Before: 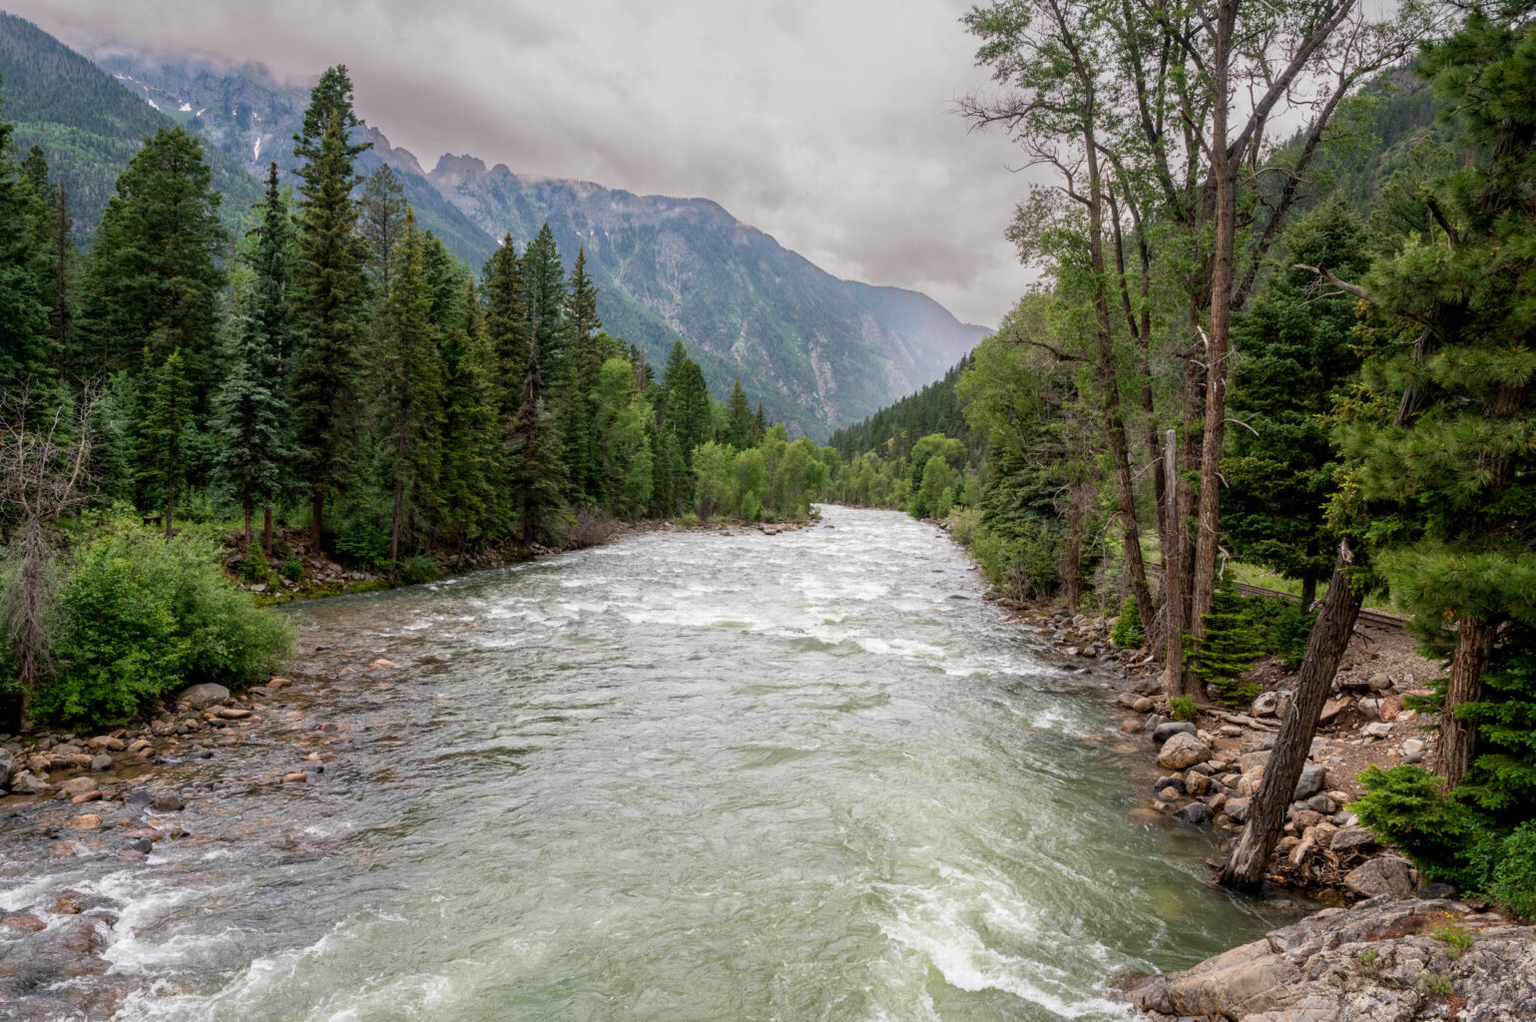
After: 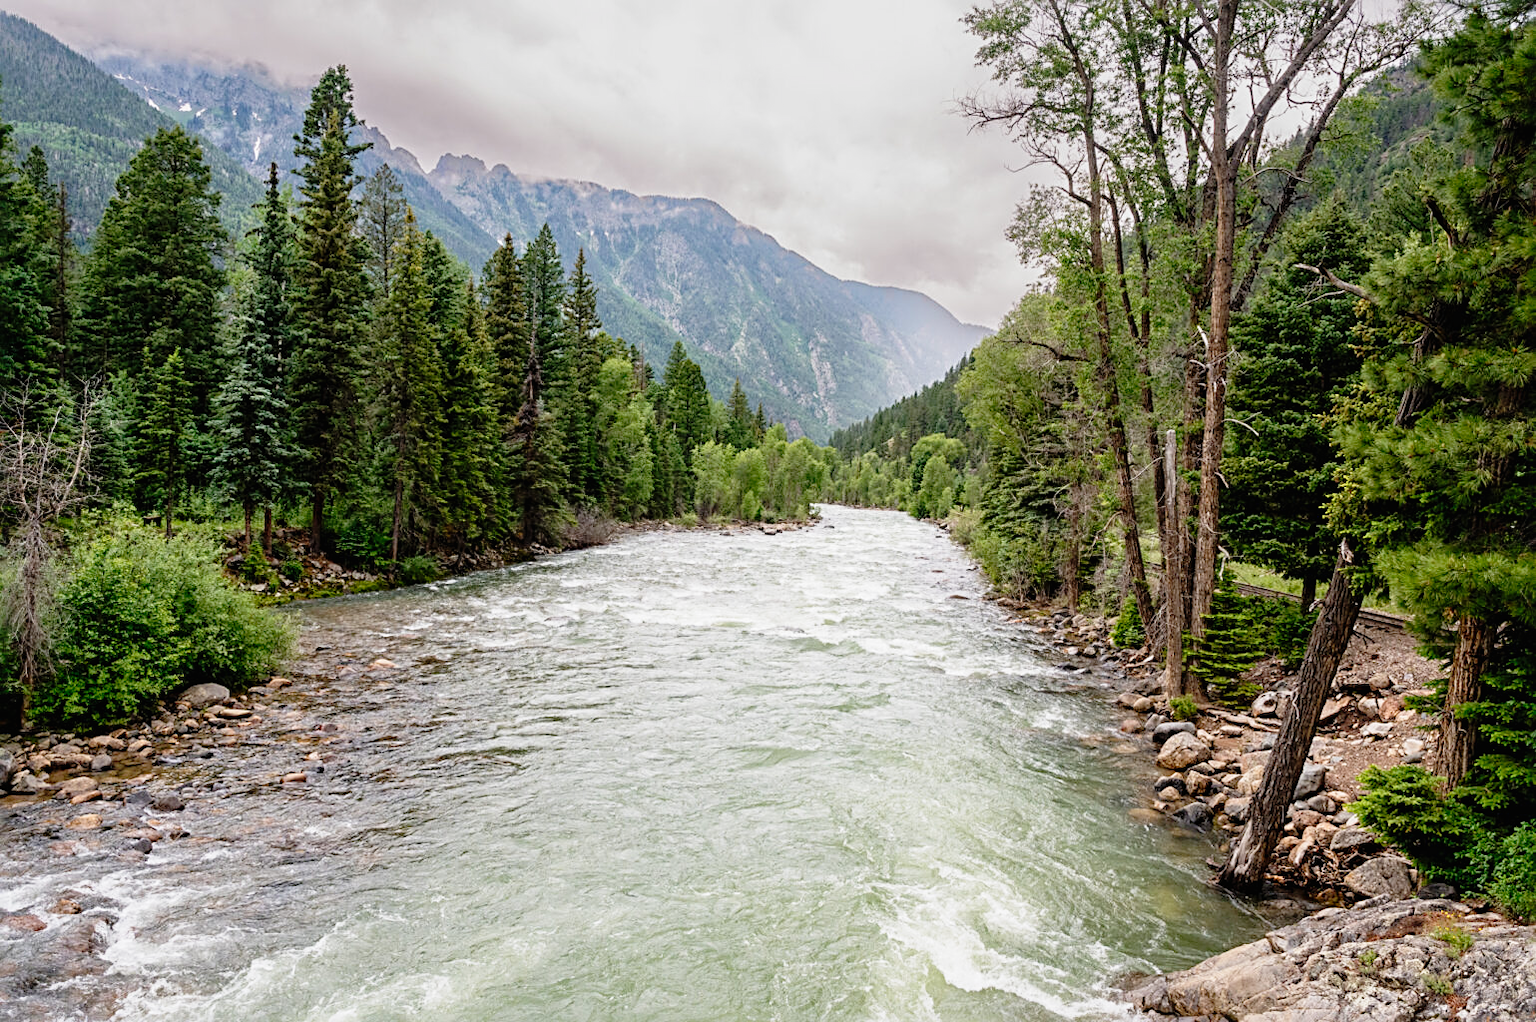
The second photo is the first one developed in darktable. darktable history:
sharpen: radius 3.075
tone curve: curves: ch0 [(0, 0.008) (0.107, 0.091) (0.278, 0.351) (0.457, 0.562) (0.628, 0.738) (0.839, 0.909) (0.998, 0.978)]; ch1 [(0, 0) (0.437, 0.408) (0.474, 0.479) (0.502, 0.5) (0.527, 0.519) (0.561, 0.575) (0.608, 0.665) (0.669, 0.748) (0.859, 0.899) (1, 1)]; ch2 [(0, 0) (0.33, 0.301) (0.421, 0.443) (0.473, 0.498) (0.502, 0.504) (0.522, 0.527) (0.549, 0.583) (0.644, 0.703) (1, 1)], preserve colors none
